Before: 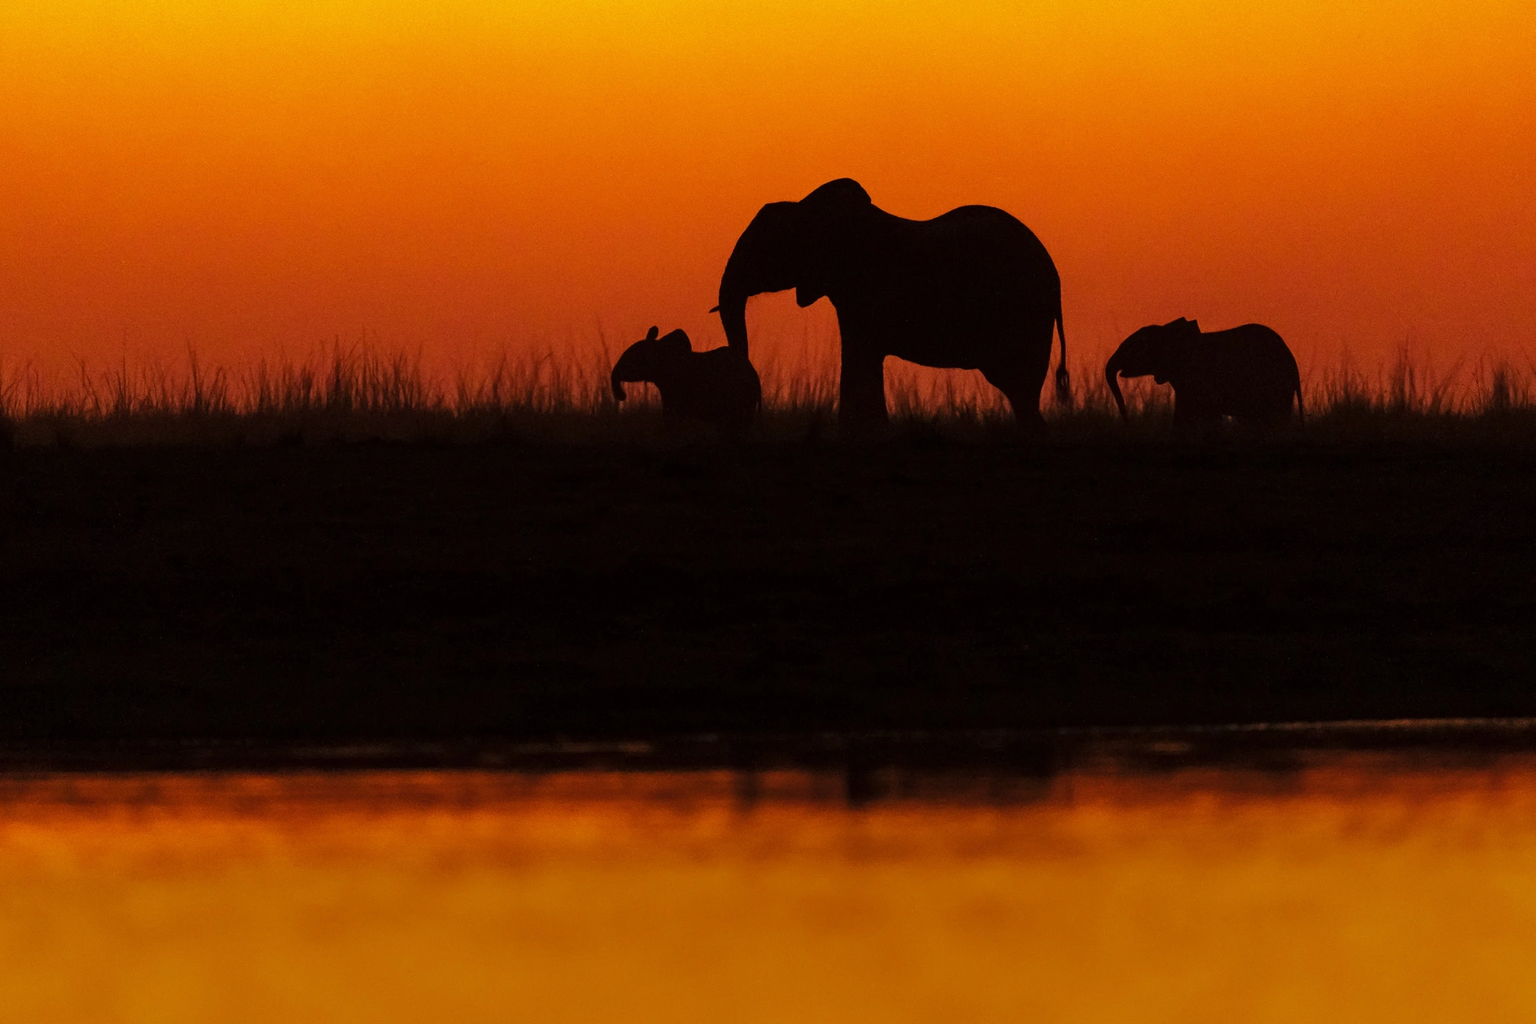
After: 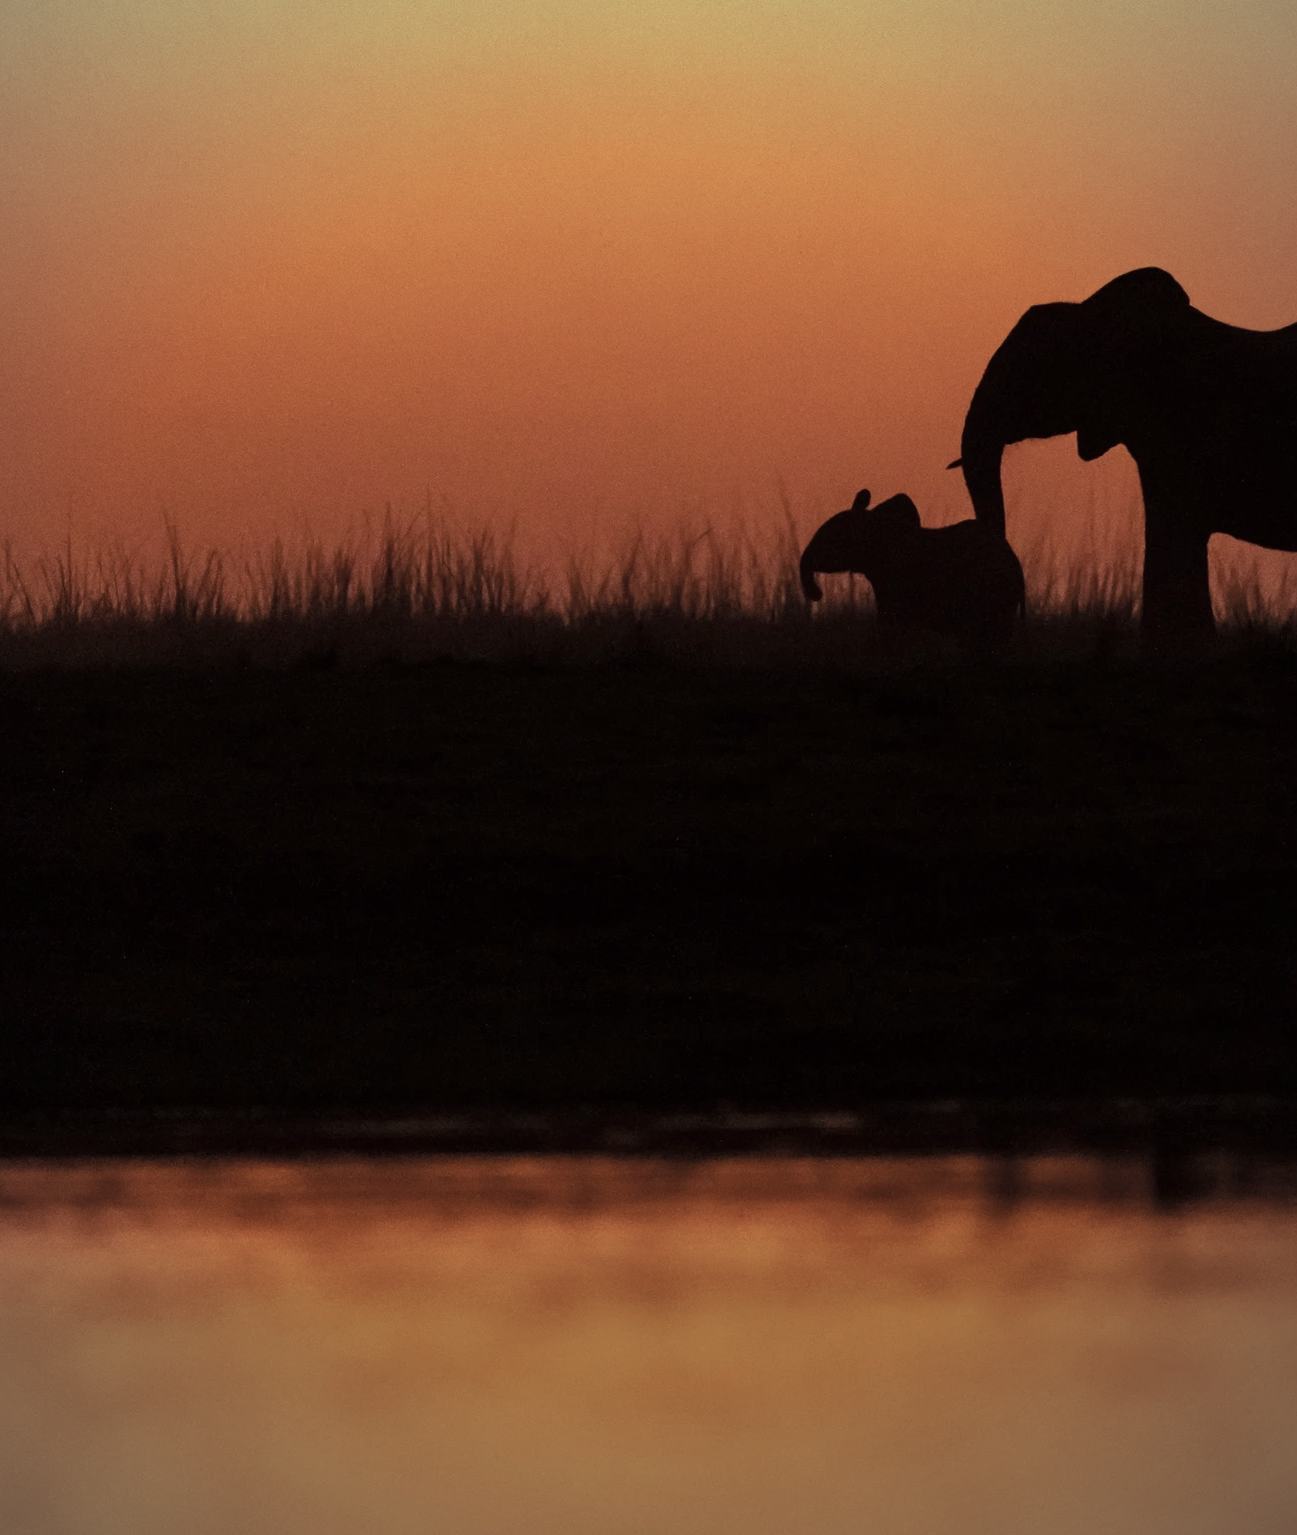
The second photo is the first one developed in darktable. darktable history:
color correction: highlights a* -12.64, highlights b* -18.1, saturation 0.7
crop: left 5.114%, right 38.589%
vignetting: fall-off radius 60.92%
